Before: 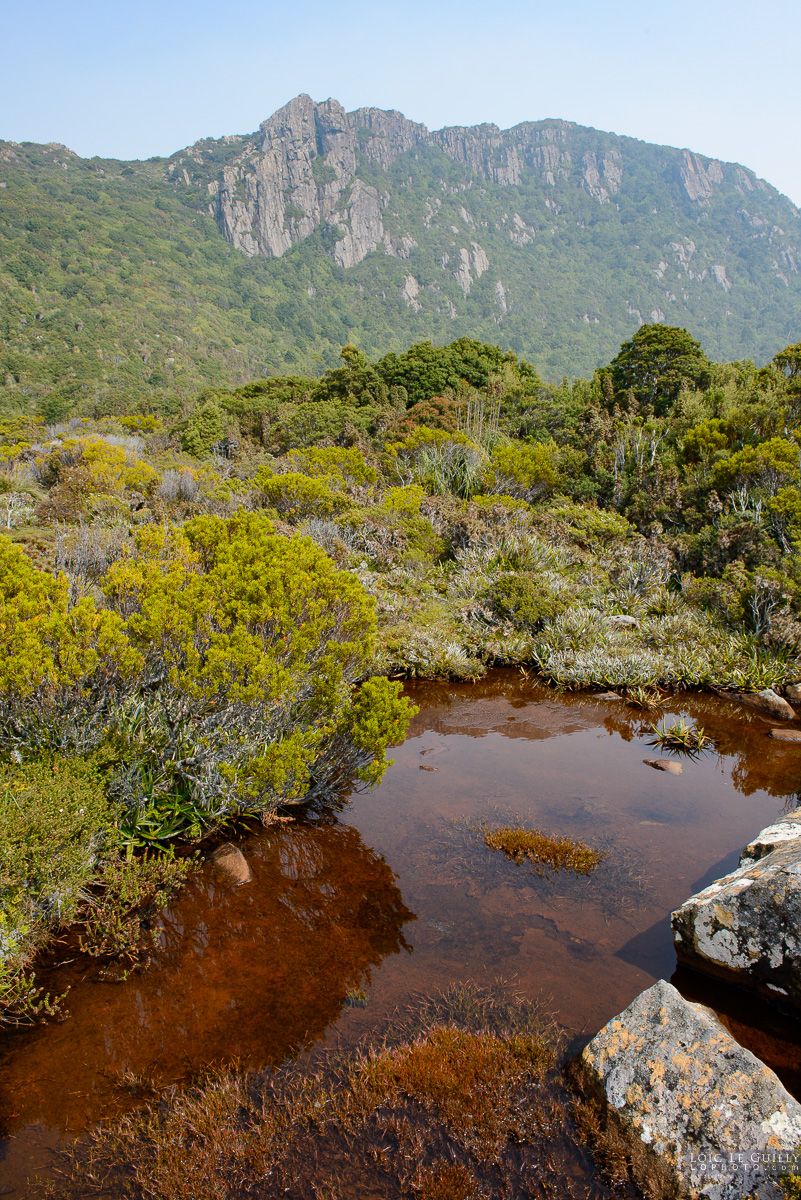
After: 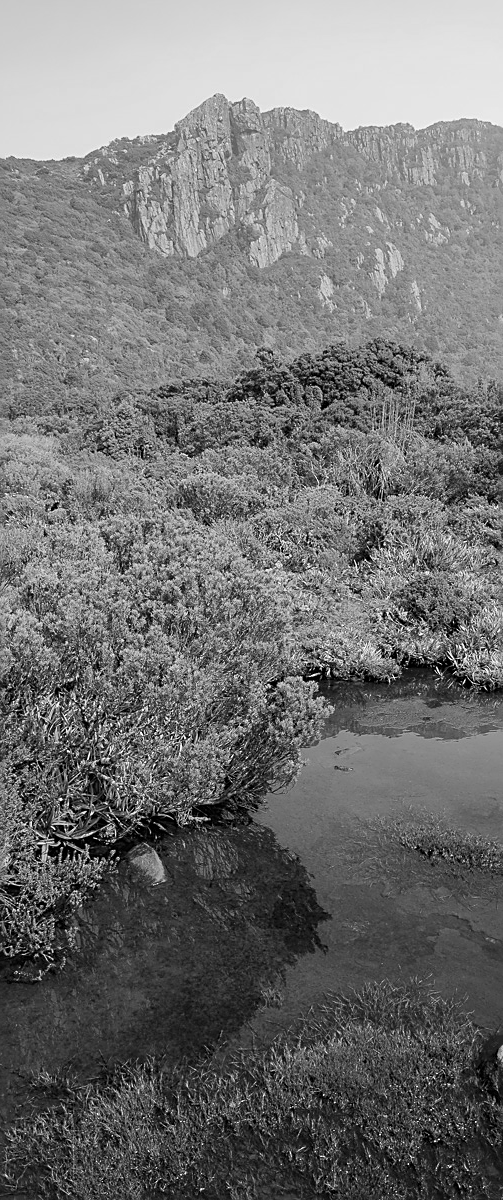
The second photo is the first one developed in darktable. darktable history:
crop: left 10.644%, right 26.528%
sharpen: on, module defaults
monochrome: on, module defaults
